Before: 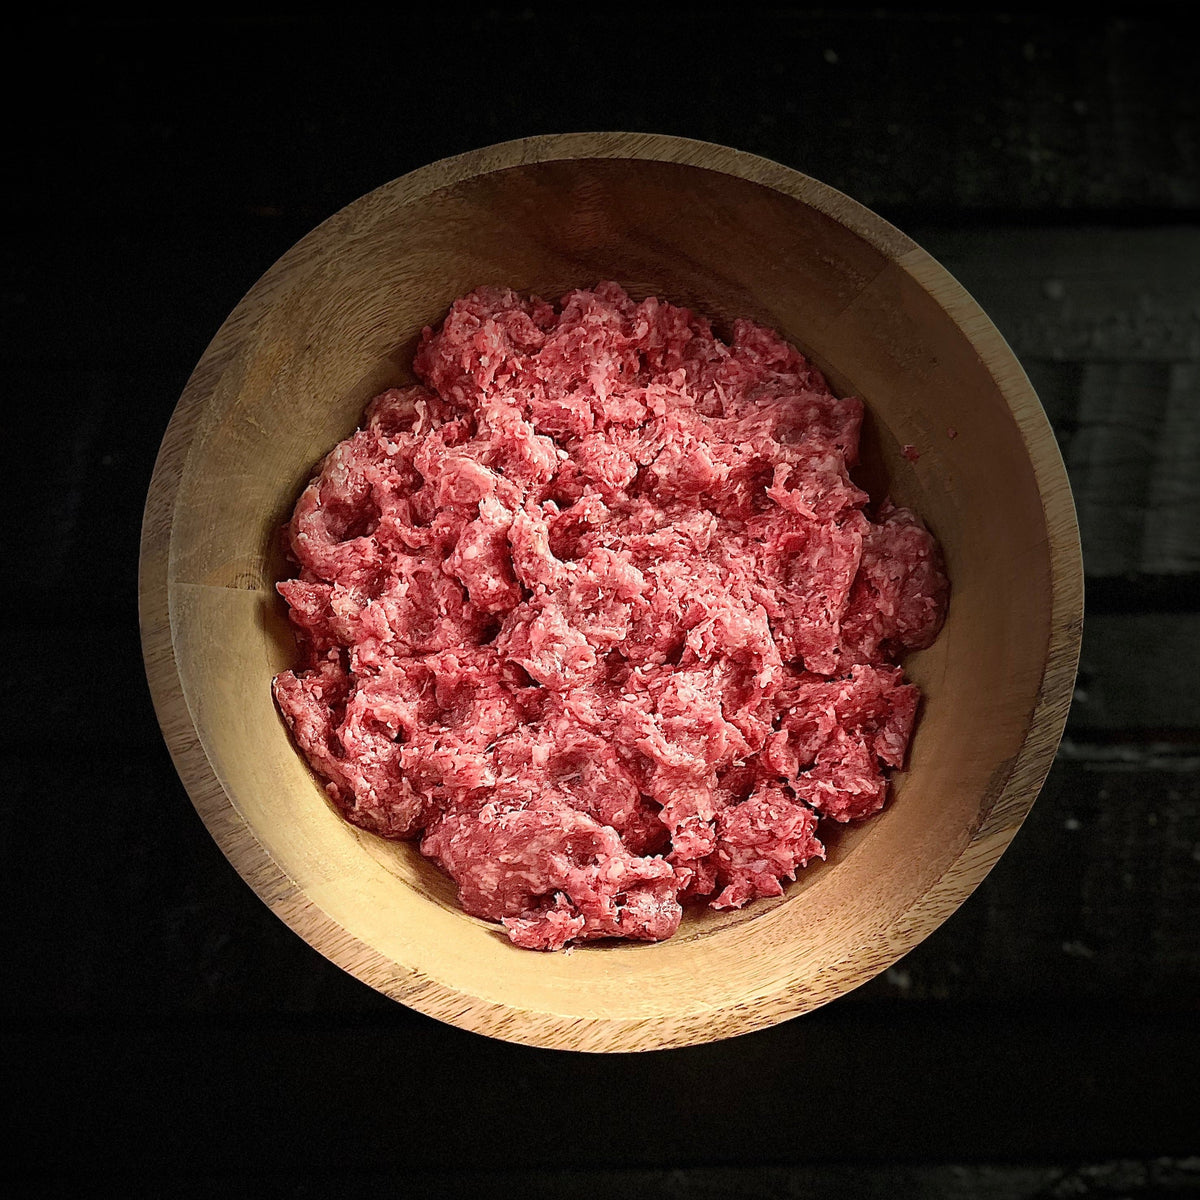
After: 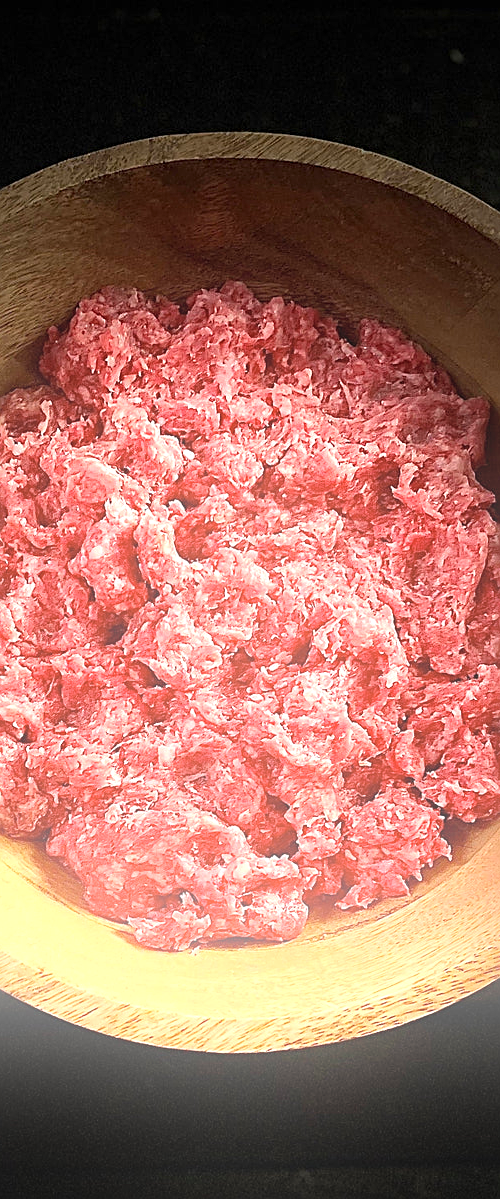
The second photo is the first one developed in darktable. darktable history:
exposure: exposure 0.6 EV, compensate highlight preservation false
crop: left 31.229%, right 27.105%
bloom: on, module defaults
sharpen: on, module defaults
